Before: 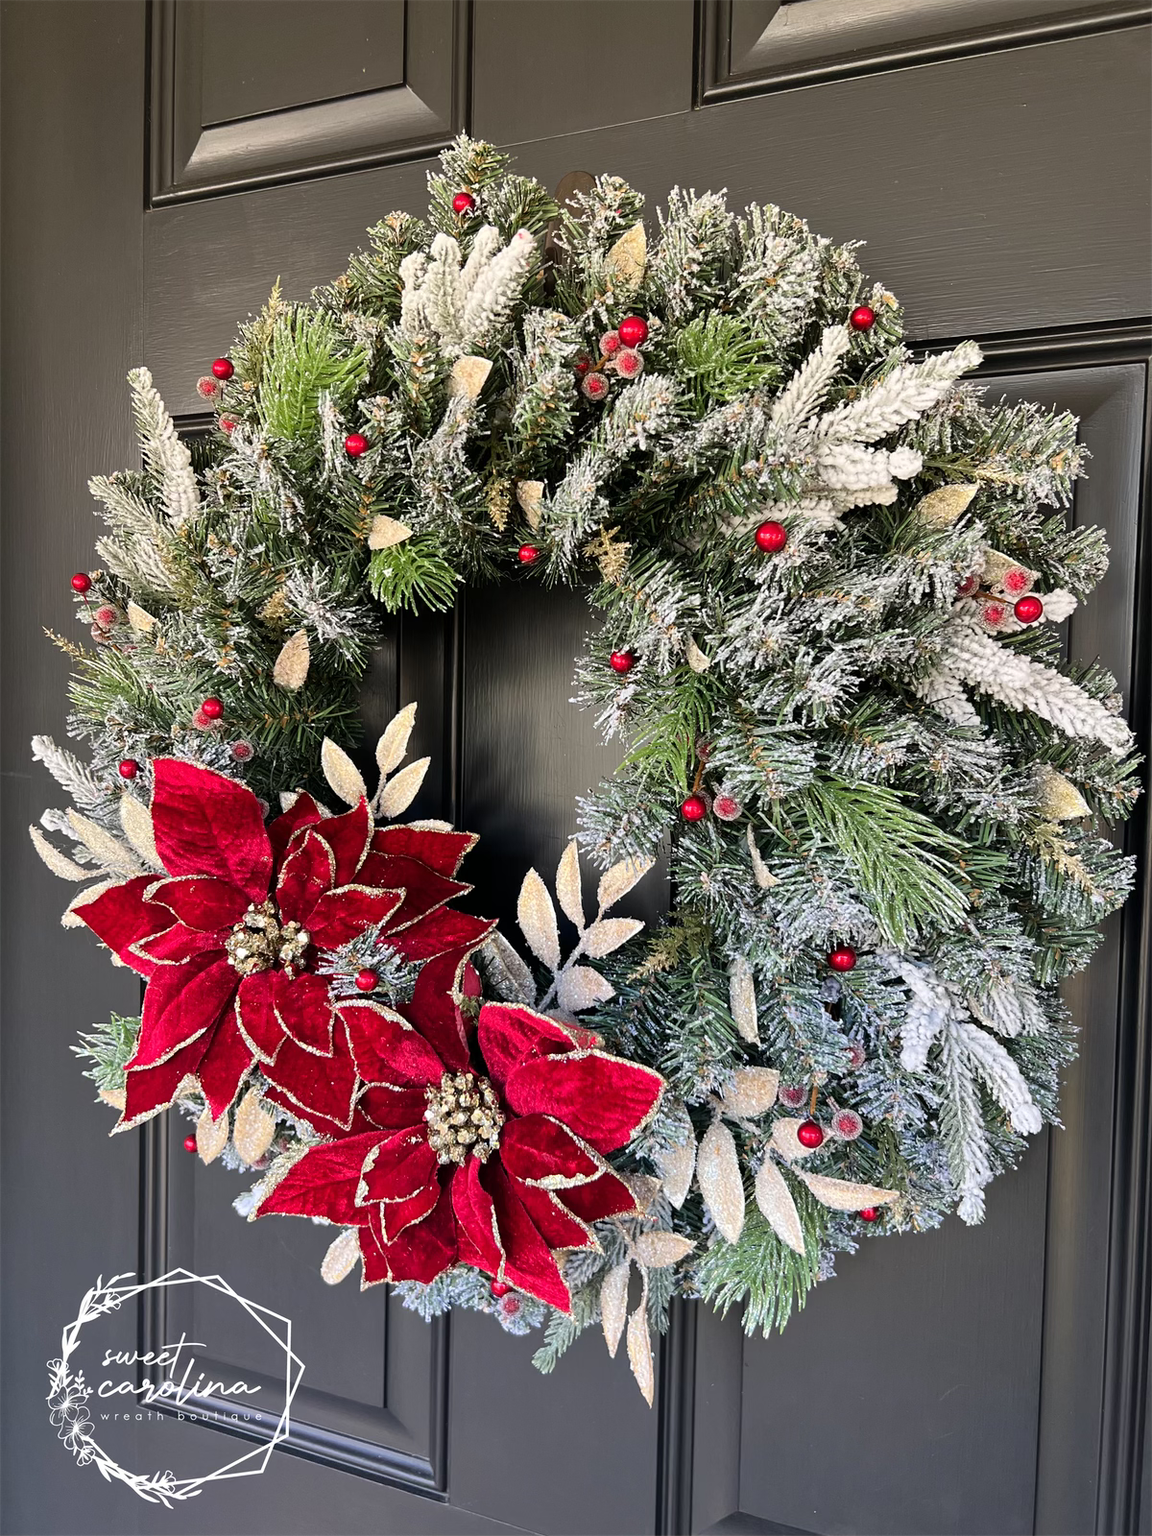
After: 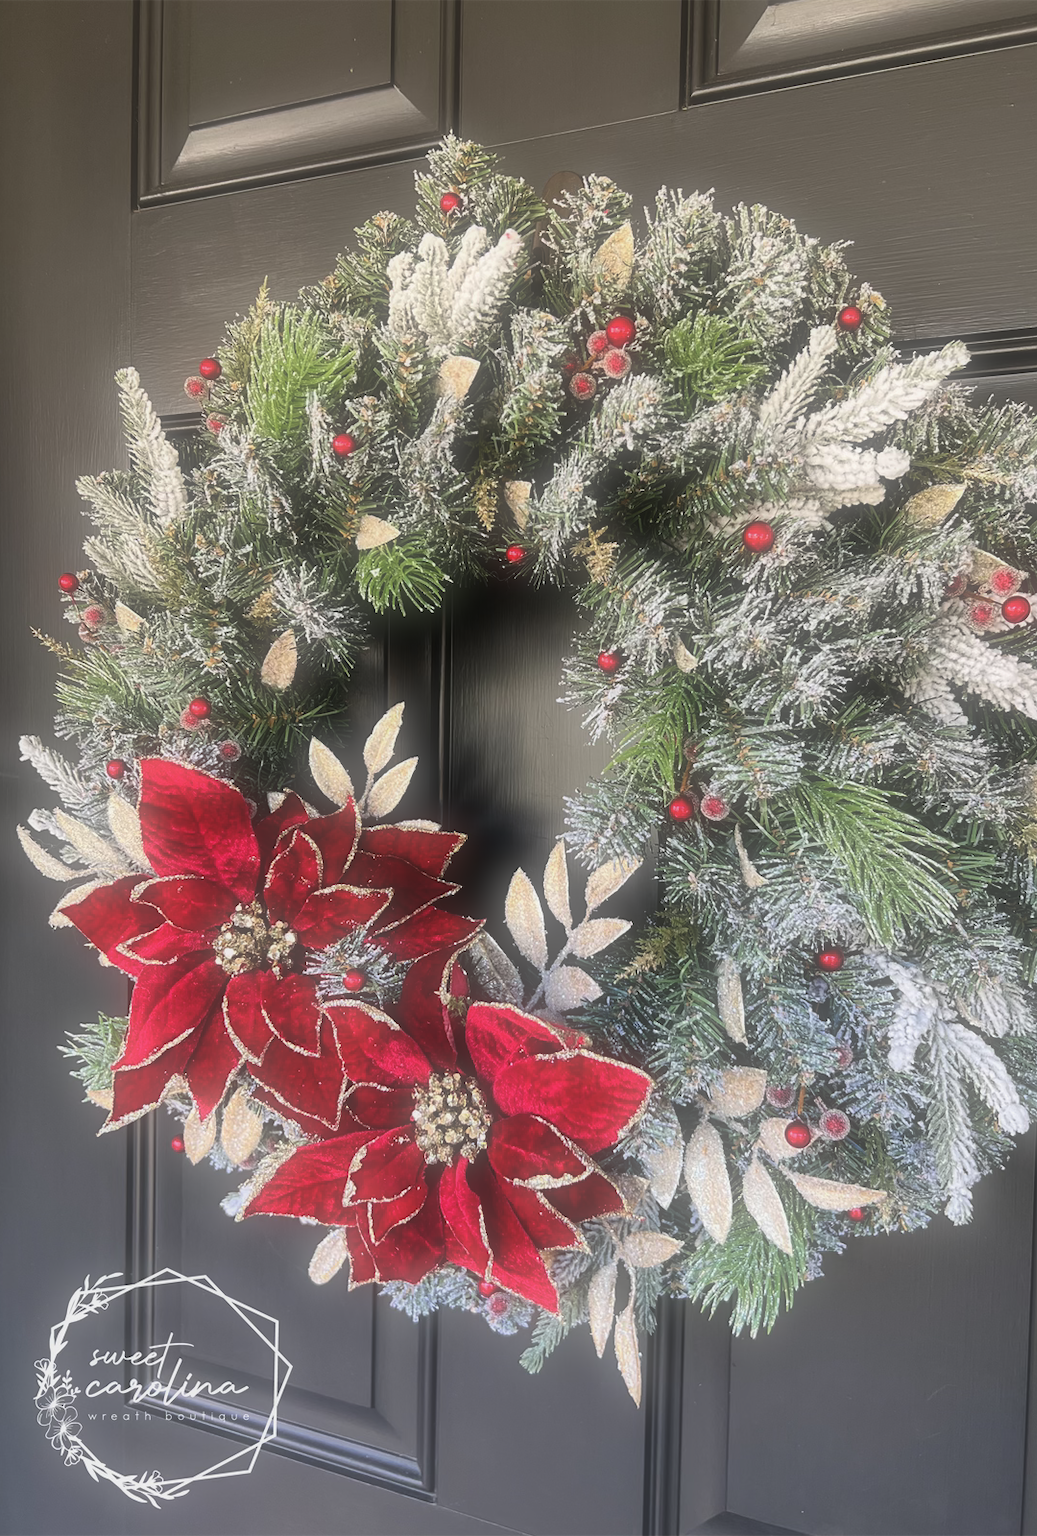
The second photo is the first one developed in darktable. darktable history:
soften: size 60.24%, saturation 65.46%, brightness 0.506 EV, mix 25.7%
crop and rotate: left 1.088%, right 8.807%
